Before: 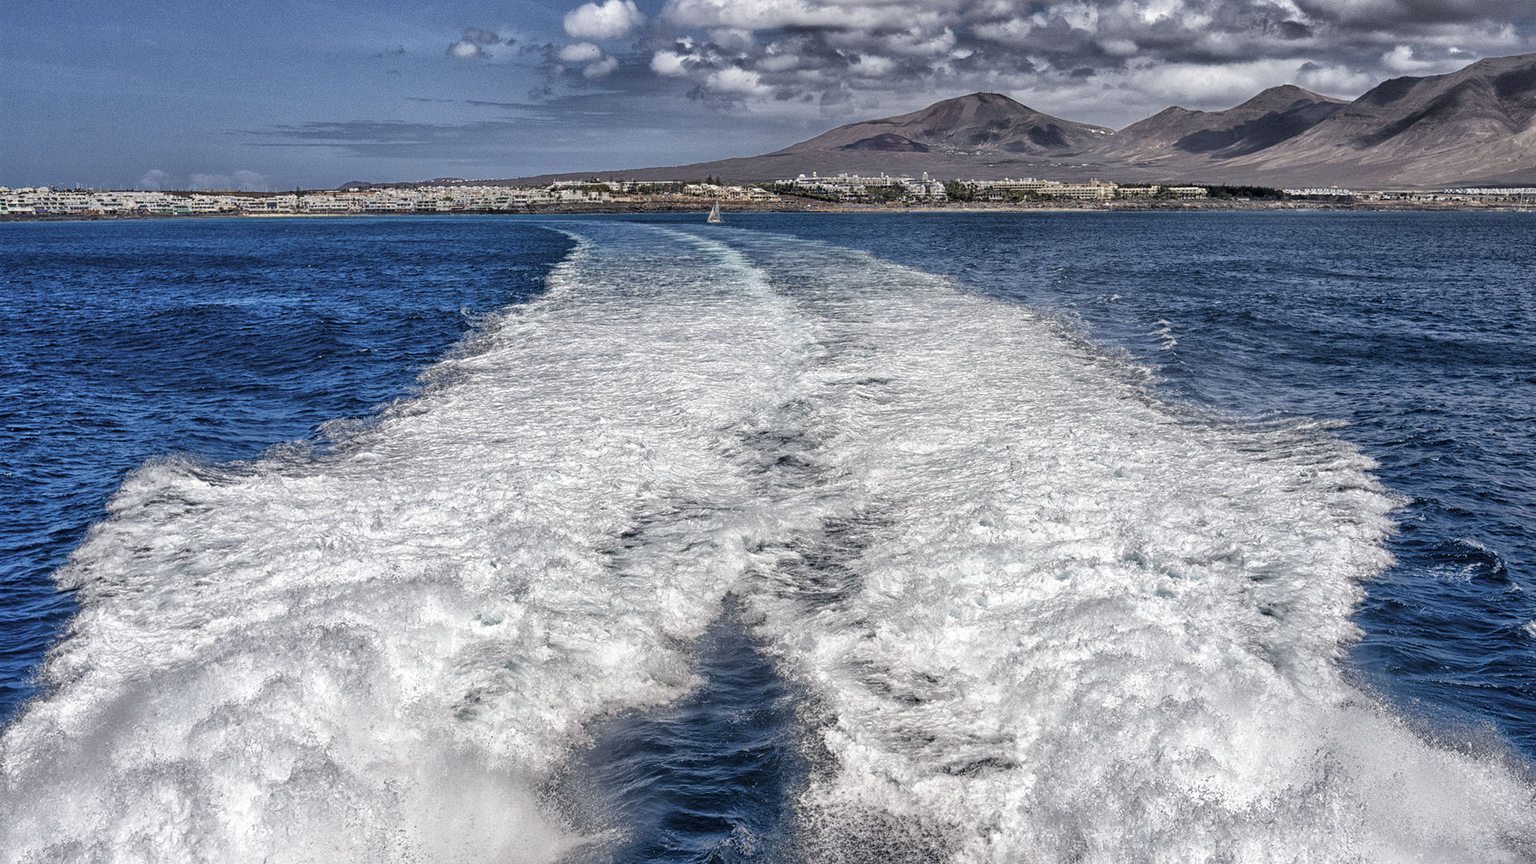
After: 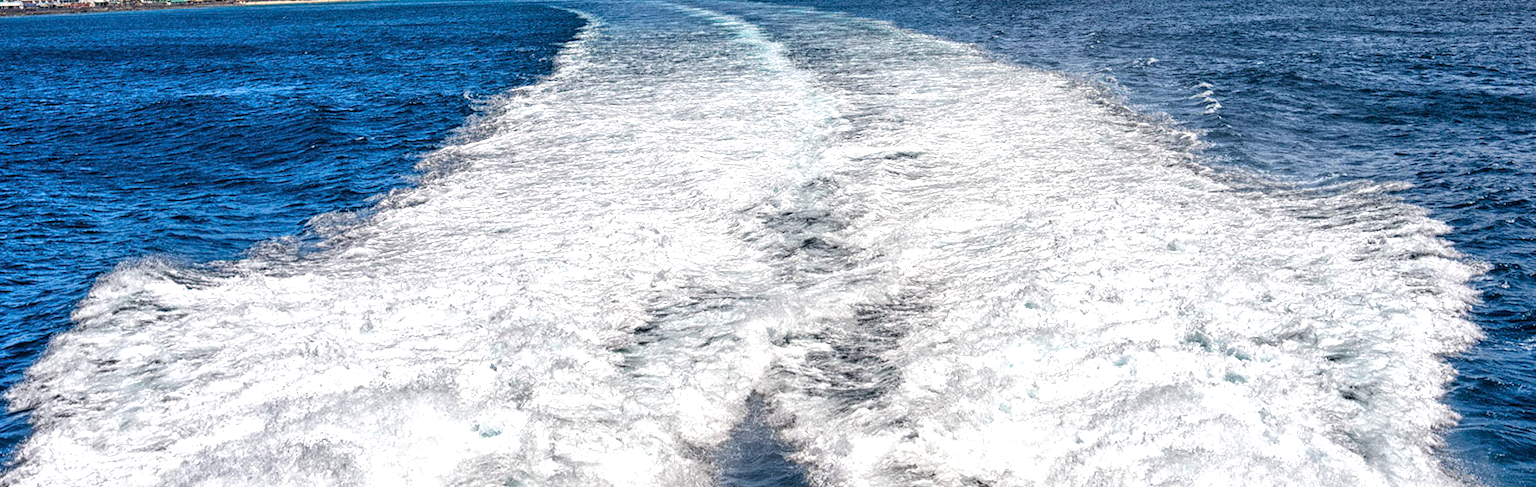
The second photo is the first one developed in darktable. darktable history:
crop and rotate: top 23.043%, bottom 23.437%
exposure: black level correction 0, exposure 0.6 EV, compensate highlight preservation false
grain: coarseness 0.47 ISO
rotate and perspective: rotation -1.68°, lens shift (vertical) -0.146, crop left 0.049, crop right 0.912, crop top 0.032, crop bottom 0.96
